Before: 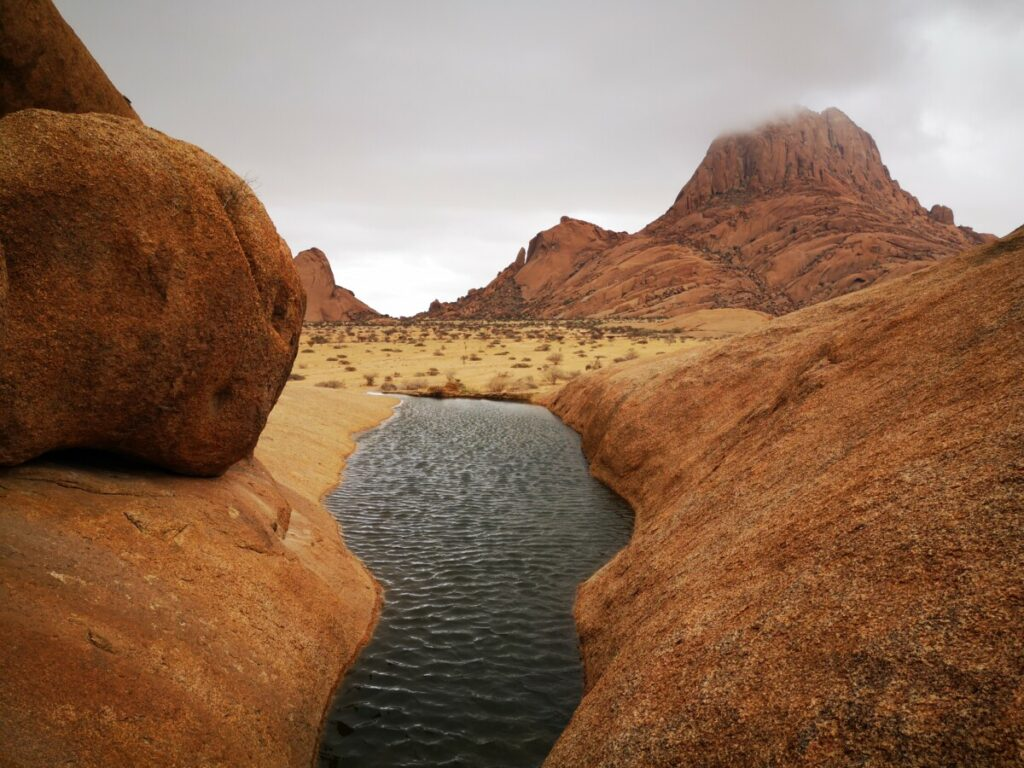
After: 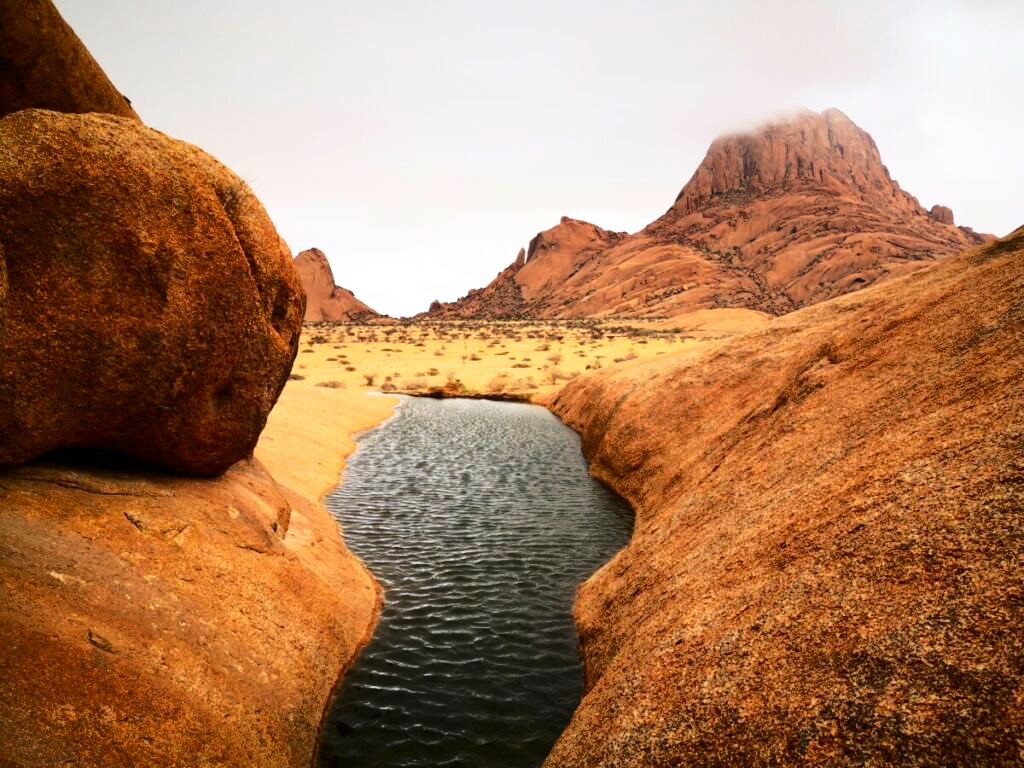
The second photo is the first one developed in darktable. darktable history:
contrast brightness saturation: contrast 0.13, brightness -0.054, saturation 0.151
base curve: curves: ch0 [(0, 0) (0.028, 0.03) (0.121, 0.232) (0.46, 0.748) (0.859, 0.968) (1, 1)]
